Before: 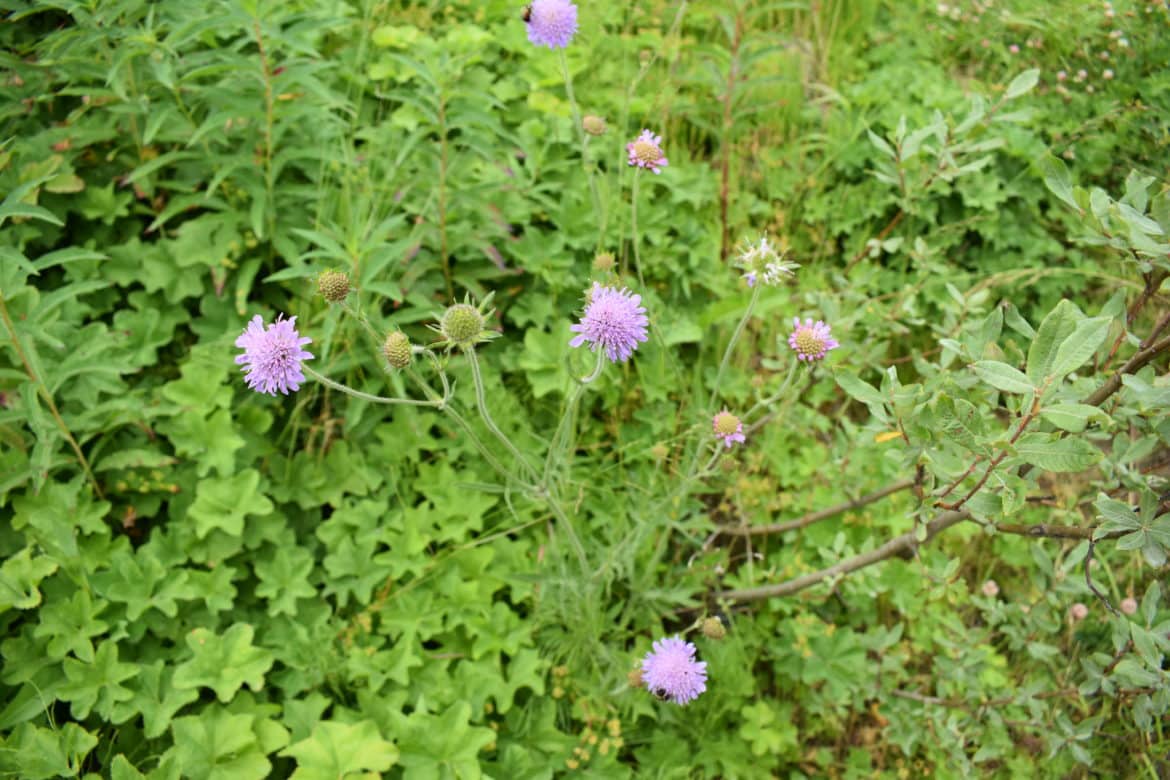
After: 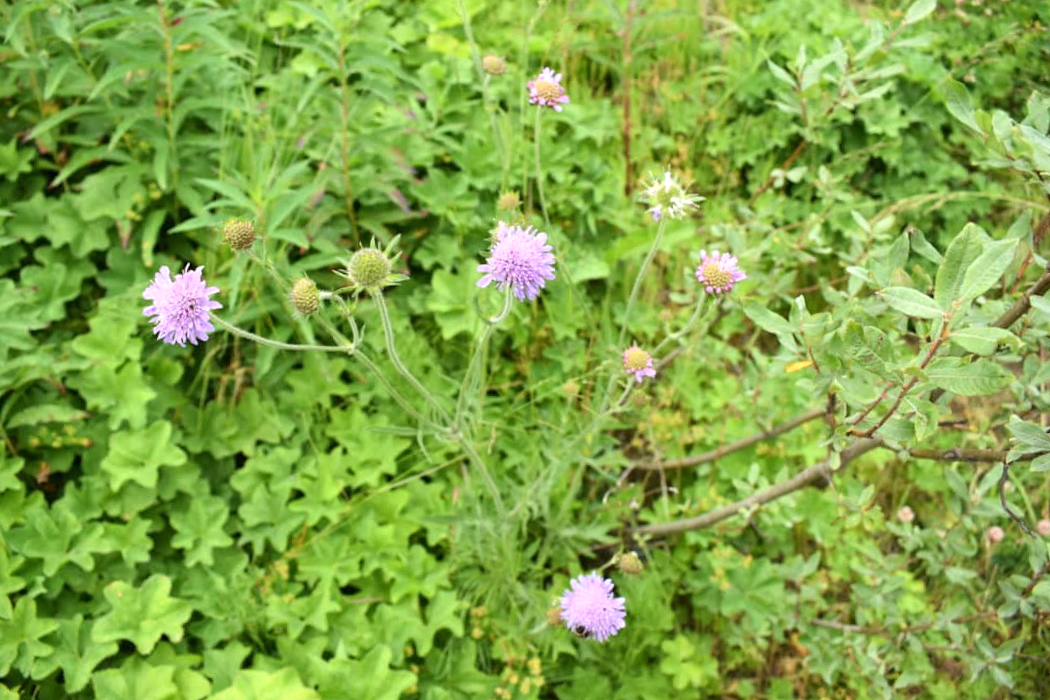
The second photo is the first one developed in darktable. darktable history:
crop and rotate: angle 1.96°, left 5.673%, top 5.673%
exposure: exposure 0.376 EV, compensate highlight preservation false
